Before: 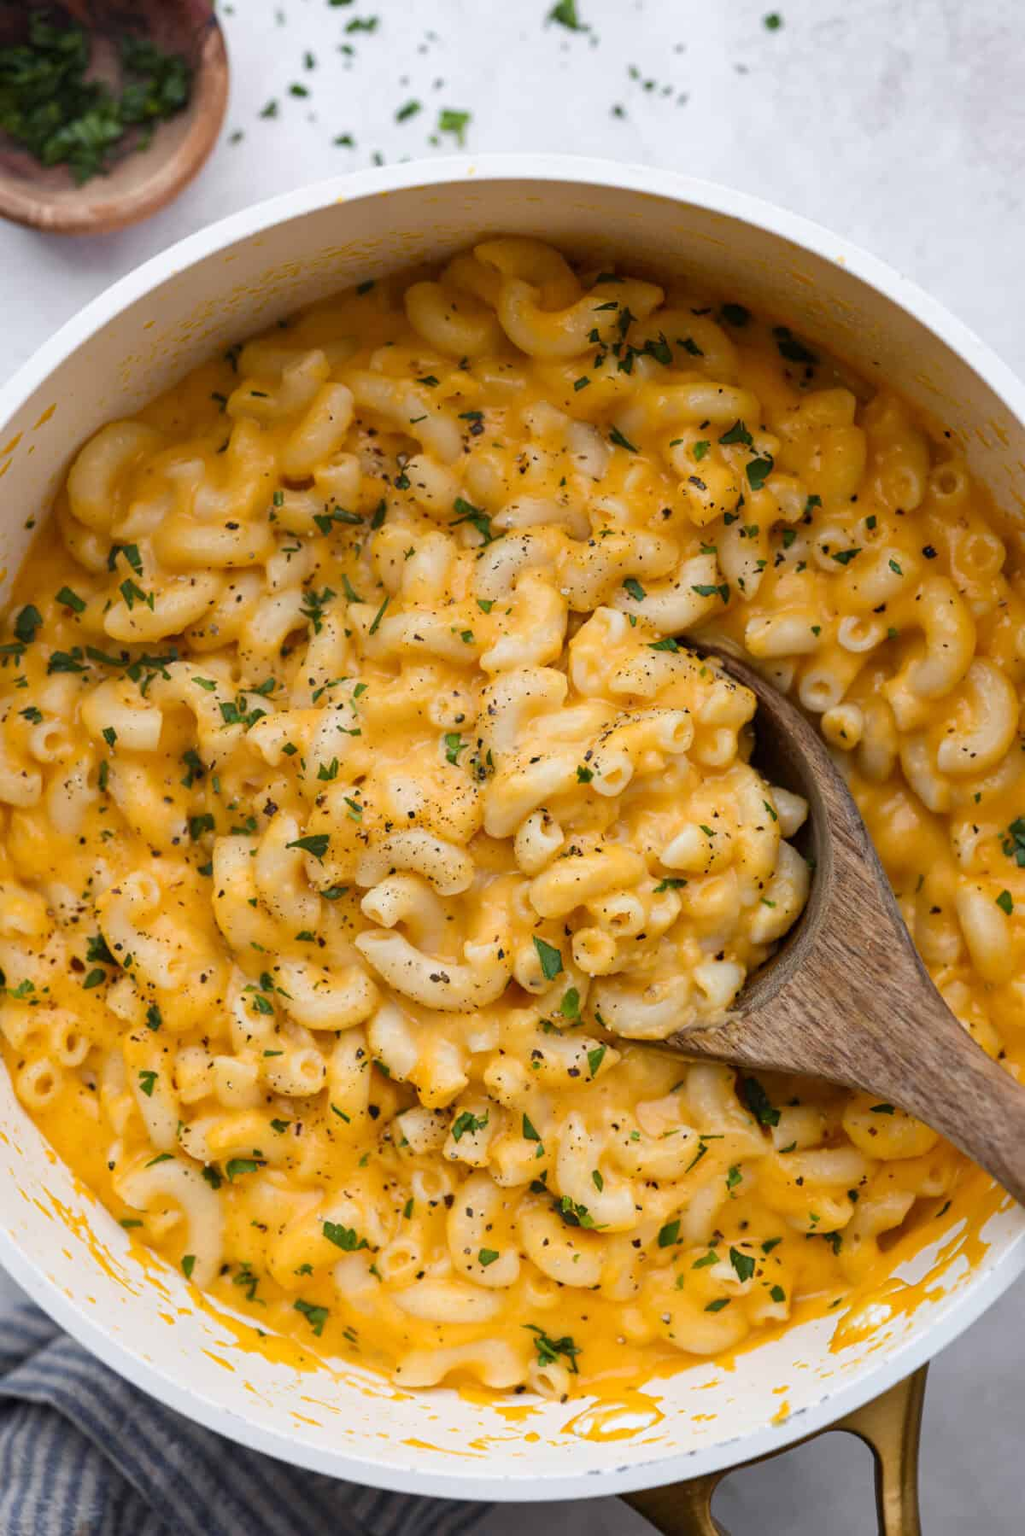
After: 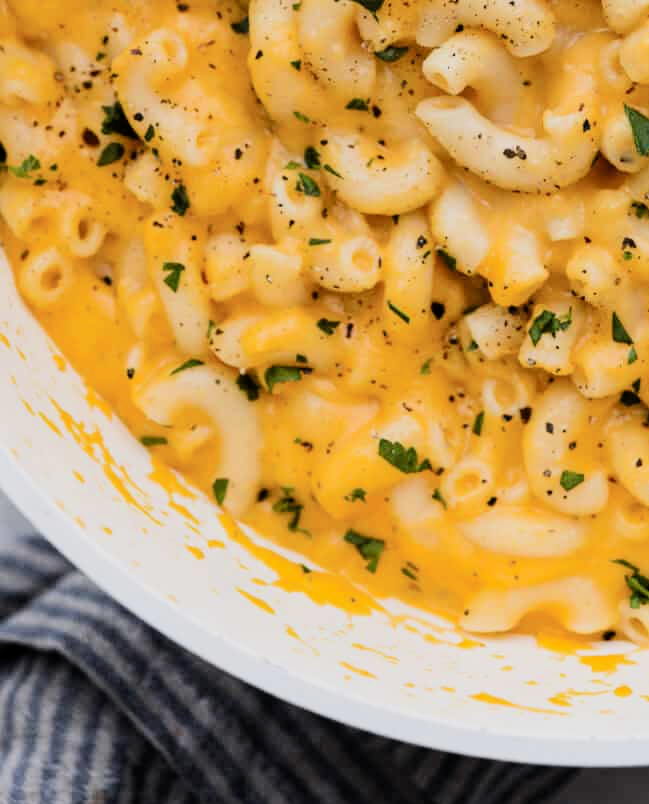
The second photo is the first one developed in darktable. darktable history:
crop and rotate: top 55.186%, right 45.834%, bottom 0.116%
filmic rgb: black relative exposure -5.03 EV, white relative exposure 3.95 EV, hardness 2.89, contrast 1.502, iterations of high-quality reconstruction 0, contrast in shadows safe
